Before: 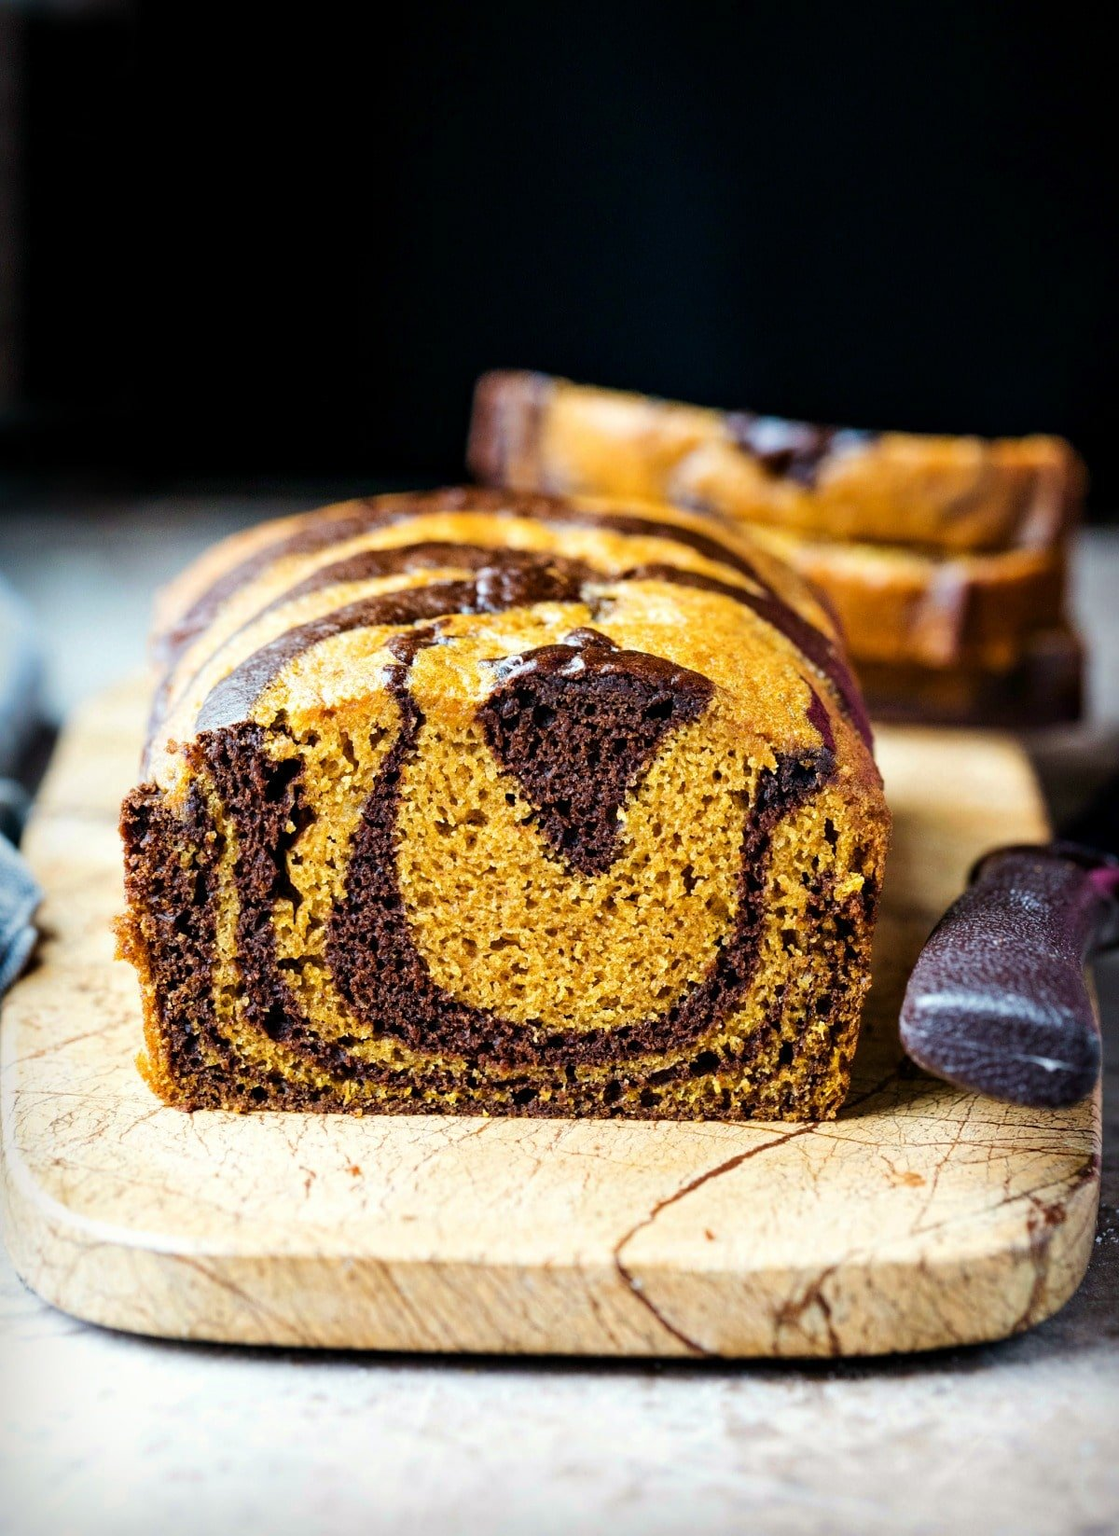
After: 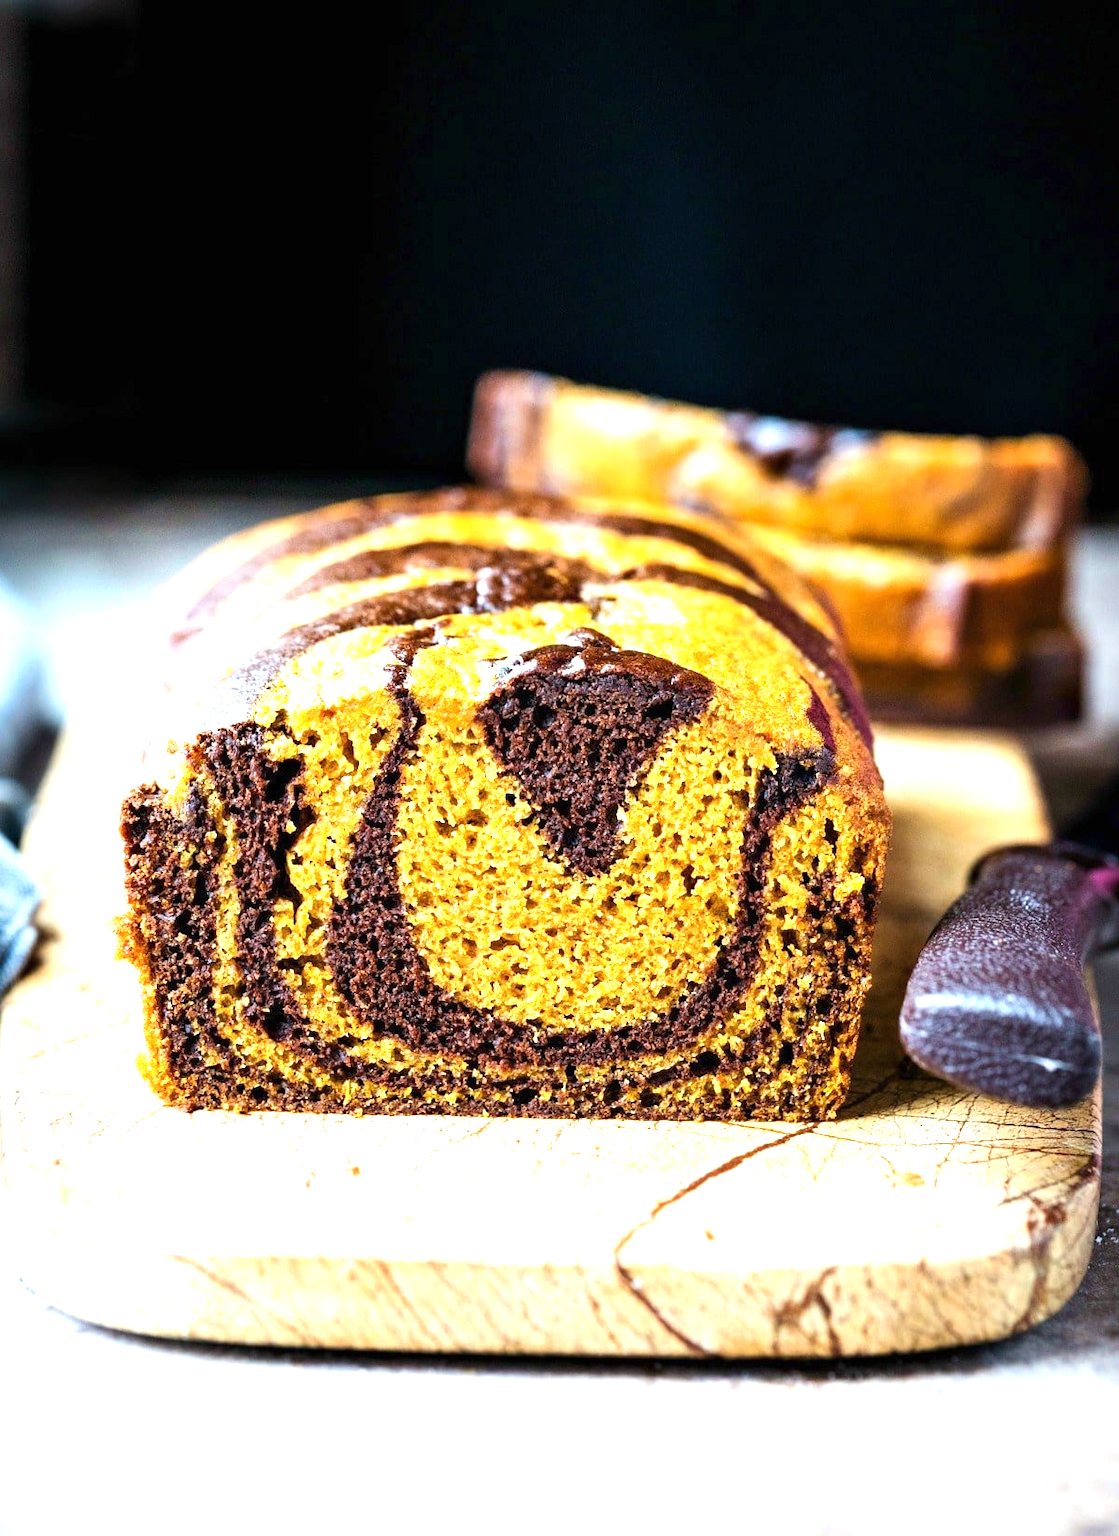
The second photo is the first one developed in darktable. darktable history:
white balance: red 0.988, blue 1.017
exposure: black level correction 0, exposure 1 EV, compensate exposure bias true, compensate highlight preservation false
